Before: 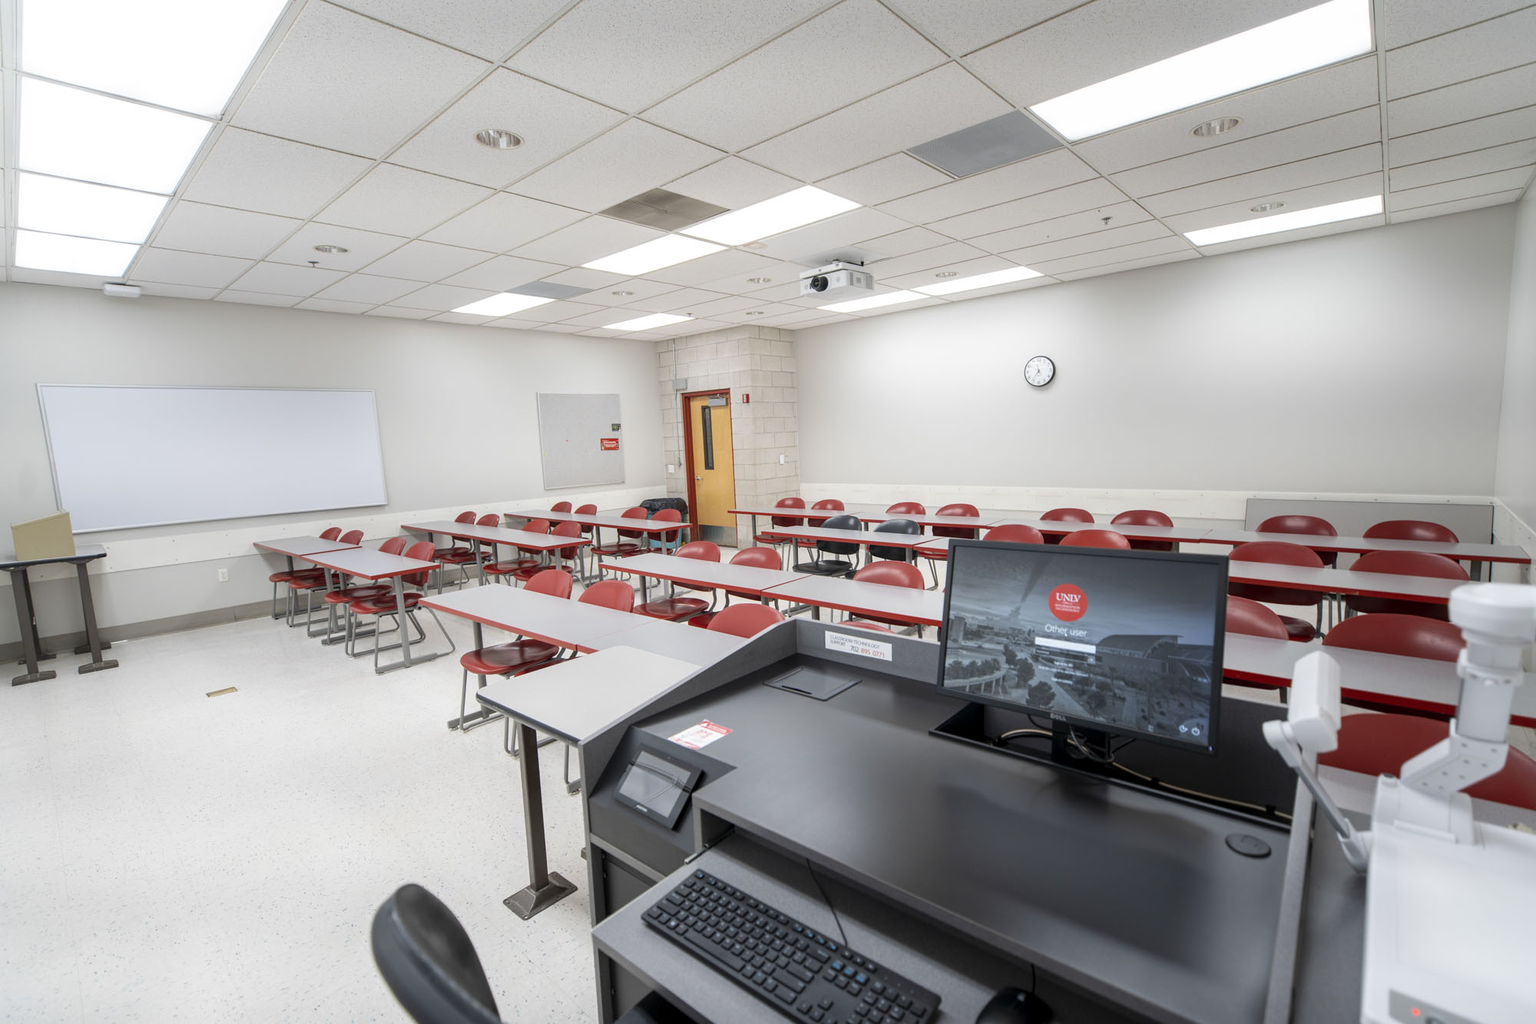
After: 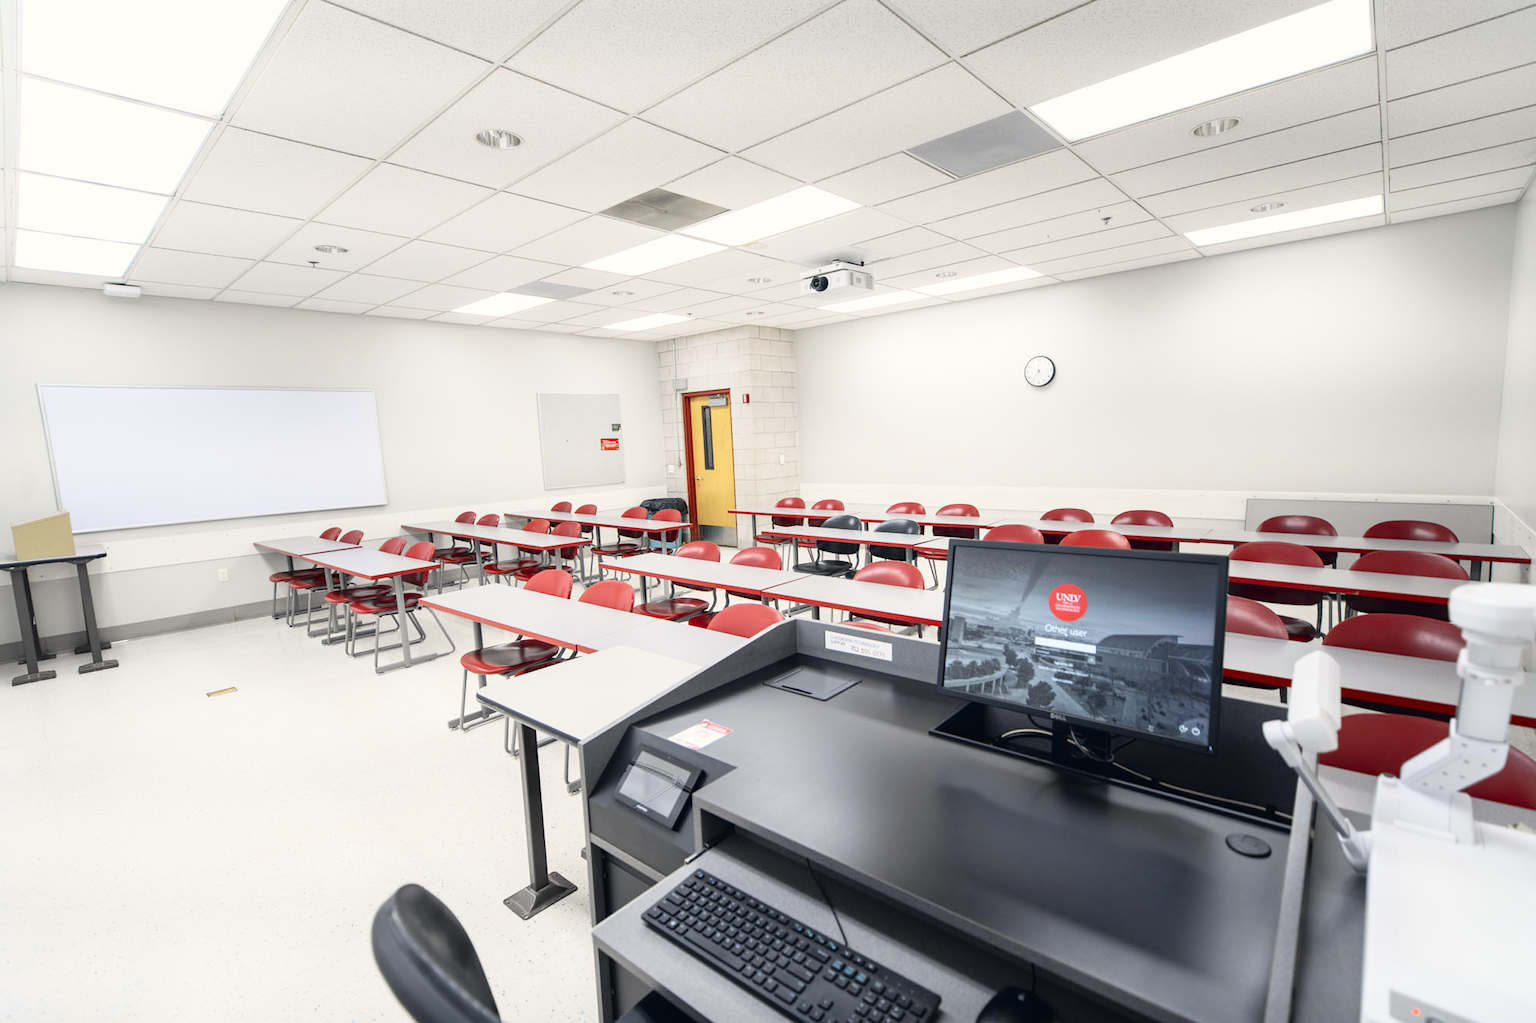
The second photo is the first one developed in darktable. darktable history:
tone curve: curves: ch0 [(0, 0.024) (0.049, 0.038) (0.176, 0.162) (0.311, 0.337) (0.416, 0.471) (0.565, 0.658) (0.817, 0.911) (1, 1)]; ch1 [(0, 0) (0.339, 0.358) (0.445, 0.439) (0.476, 0.47) (0.504, 0.504) (0.53, 0.511) (0.557, 0.558) (0.627, 0.664) (0.728, 0.786) (1, 1)]; ch2 [(0, 0) (0.327, 0.324) (0.417, 0.44) (0.46, 0.453) (0.502, 0.504) (0.526, 0.52) (0.549, 0.561) (0.619, 0.657) (0.76, 0.765) (1, 1)], color space Lab, independent channels, preserve colors none
color correction: highlights a* 0.207, highlights b* 2.7, shadows a* -0.874, shadows b* -4.78
base curve: curves: ch0 [(0, 0) (0.472, 0.508) (1, 1)]
